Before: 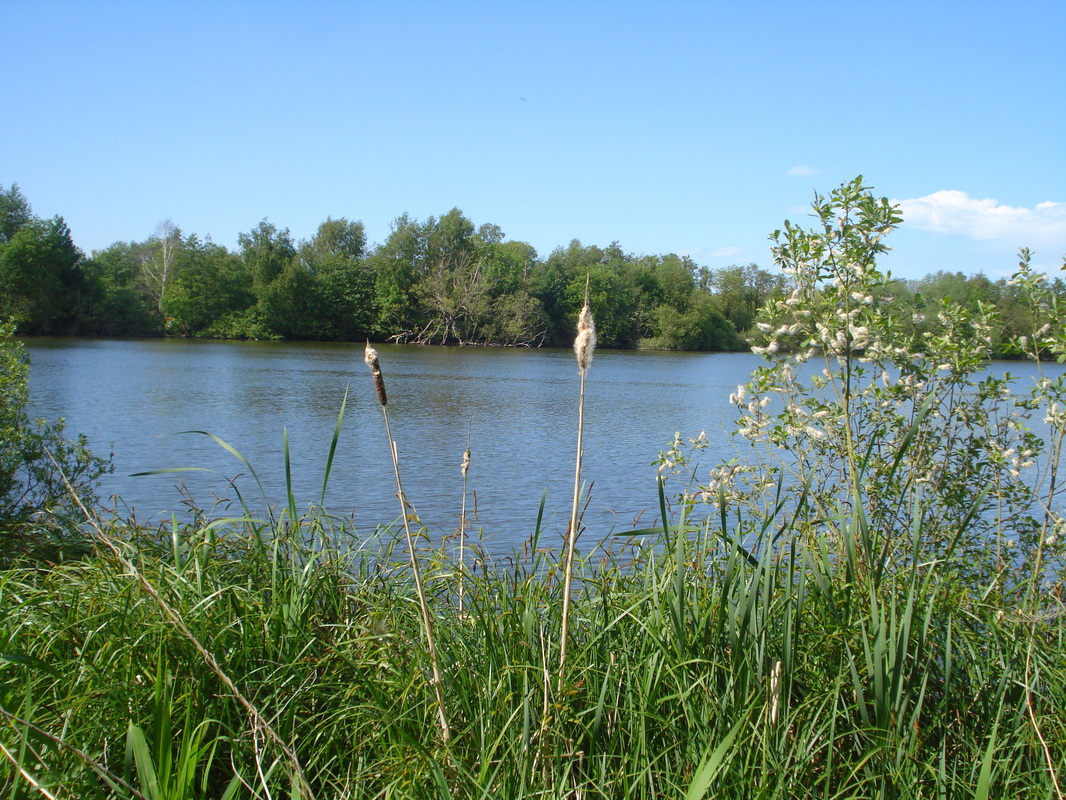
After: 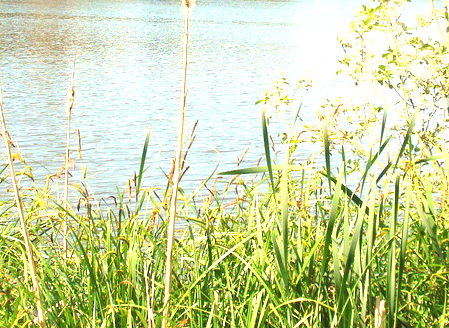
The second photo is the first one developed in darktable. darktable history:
exposure: black level correction 0.001, exposure 1.822 EV, compensate exposure bias true, compensate highlight preservation false
white balance: red 1.138, green 0.996, blue 0.812
crop: left 37.221%, top 45.169%, right 20.63%, bottom 13.777%
